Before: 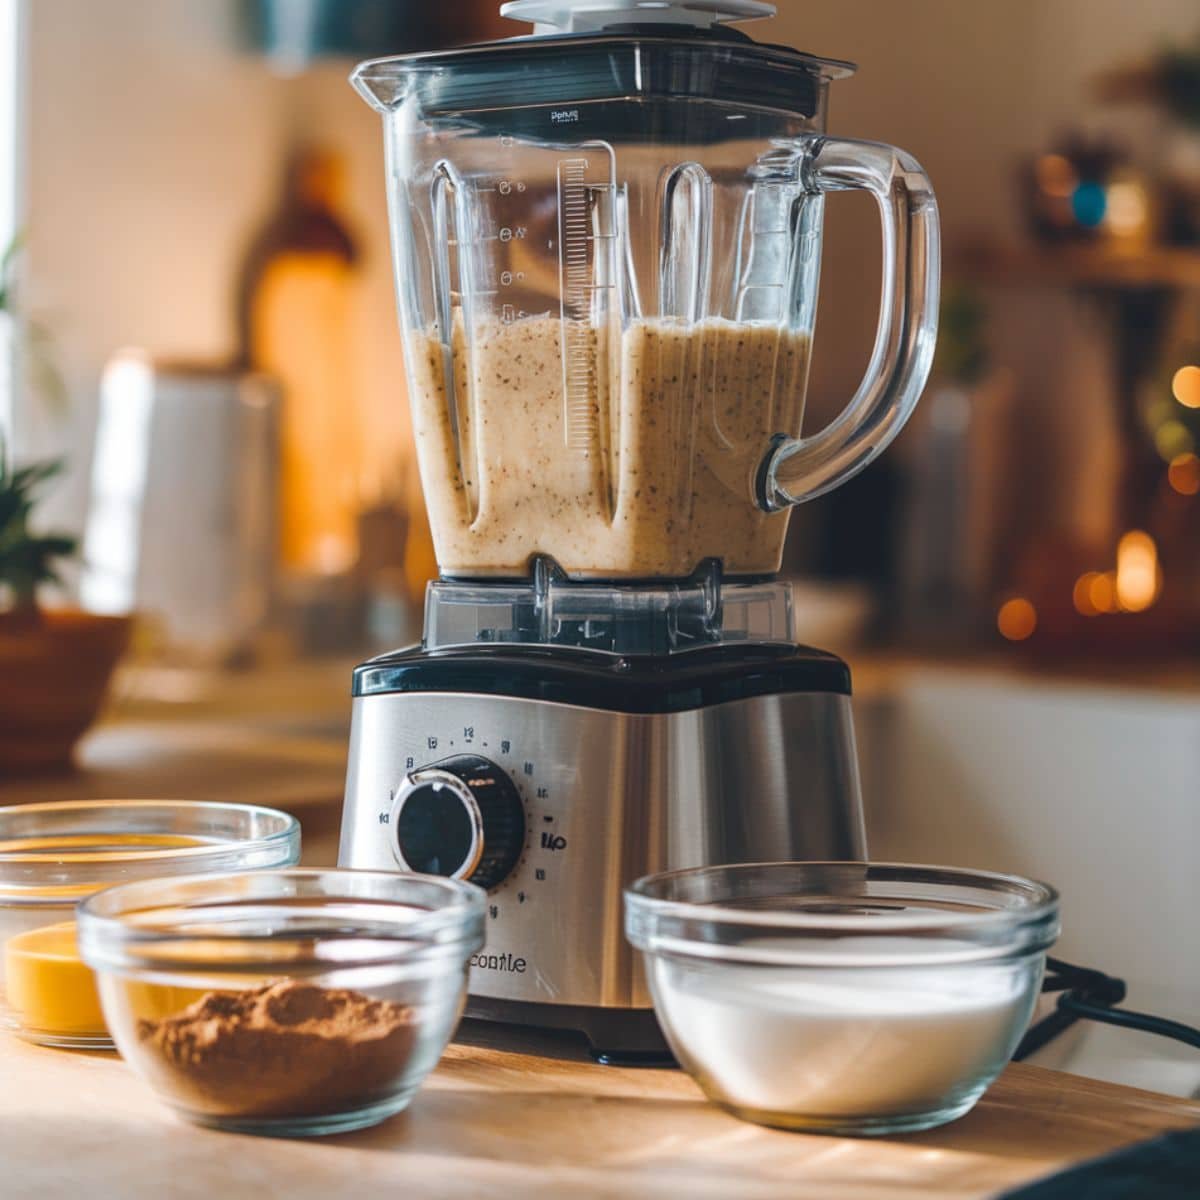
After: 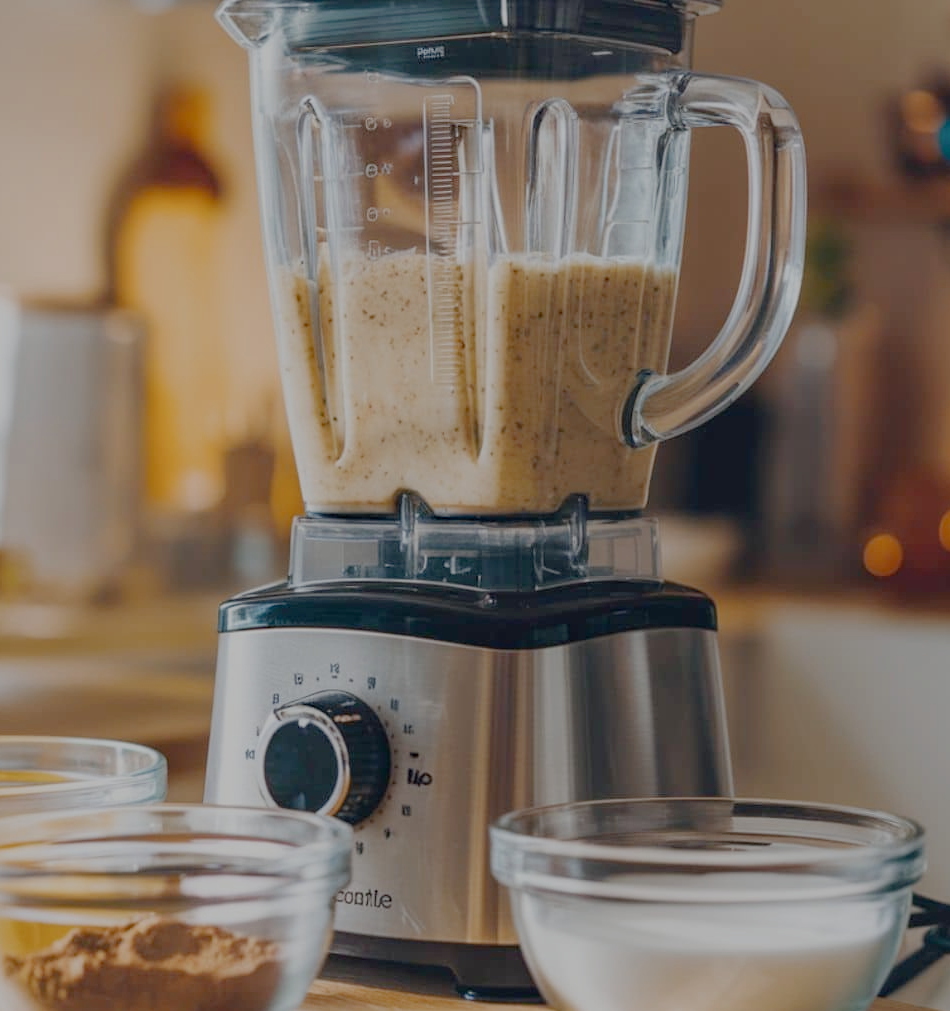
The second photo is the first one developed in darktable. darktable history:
tone equalizer: on, module defaults
crop: left 11.225%, top 5.381%, right 9.565%, bottom 10.314%
contrast brightness saturation: saturation -0.17
filmic rgb: black relative exposure -7 EV, white relative exposure 6 EV, threshold 3 EV, target black luminance 0%, hardness 2.73, latitude 61.22%, contrast 0.691, highlights saturation mix 10%, shadows ↔ highlights balance -0.073%, preserve chrominance no, color science v4 (2020), iterations of high-quality reconstruction 10, contrast in shadows soft, contrast in highlights soft, enable highlight reconstruction true
